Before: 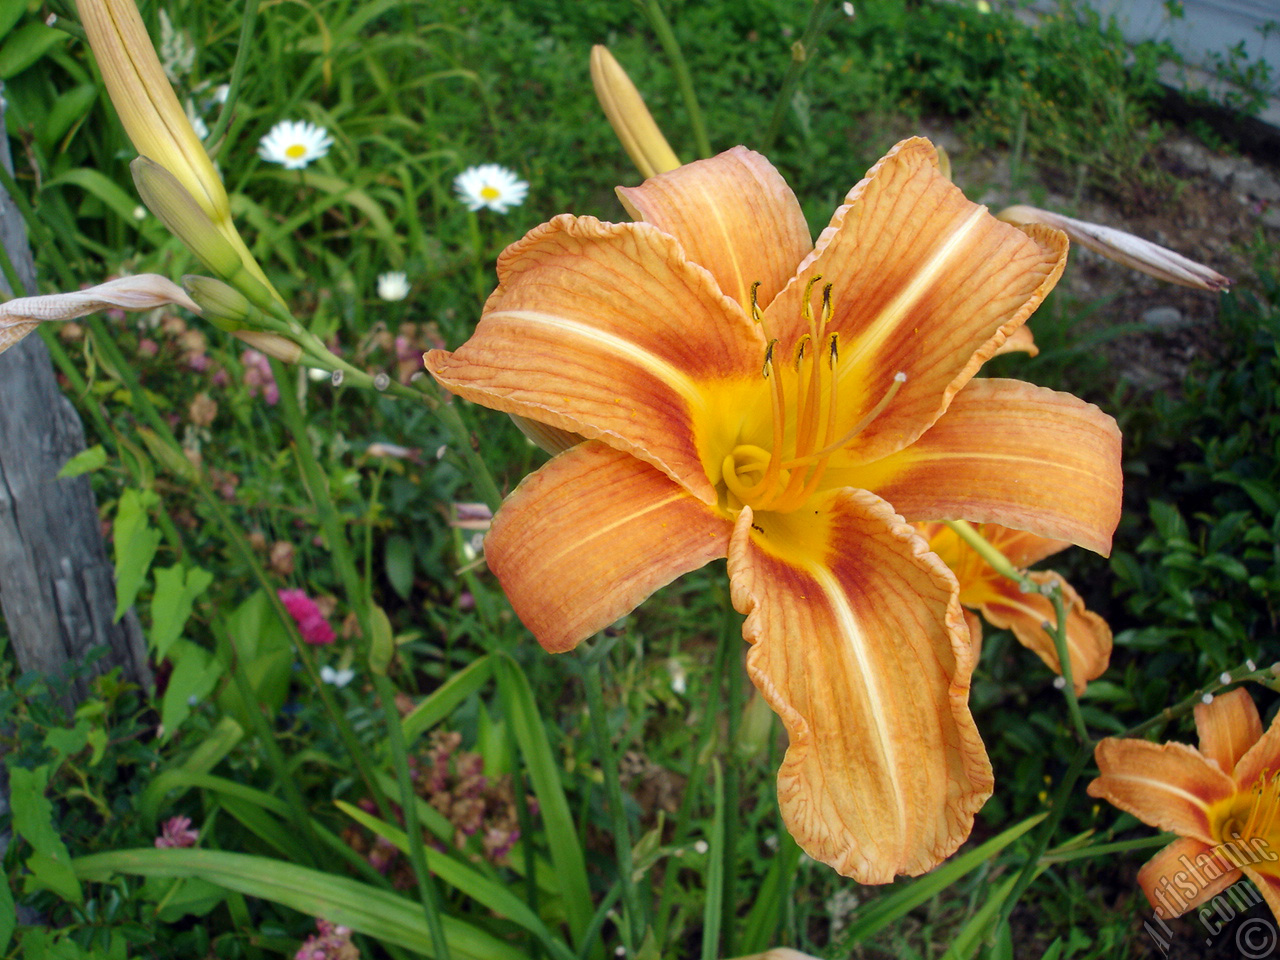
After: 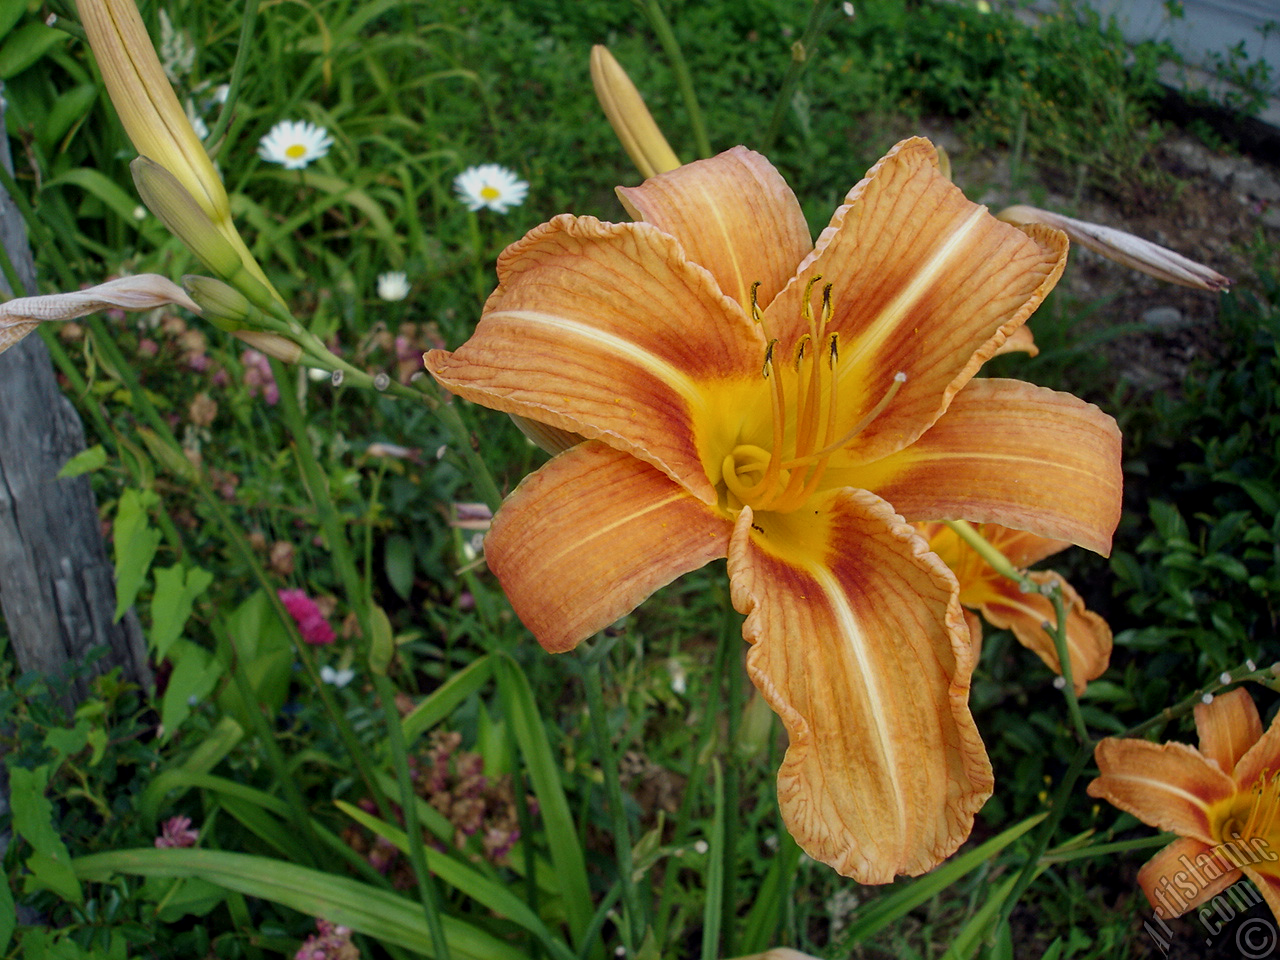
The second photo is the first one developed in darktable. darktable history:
local contrast: highlights 100%, shadows 100%, detail 120%, midtone range 0.2
sharpen: amount 0.2
exposure: exposure -0.462 EV, compensate highlight preservation false
